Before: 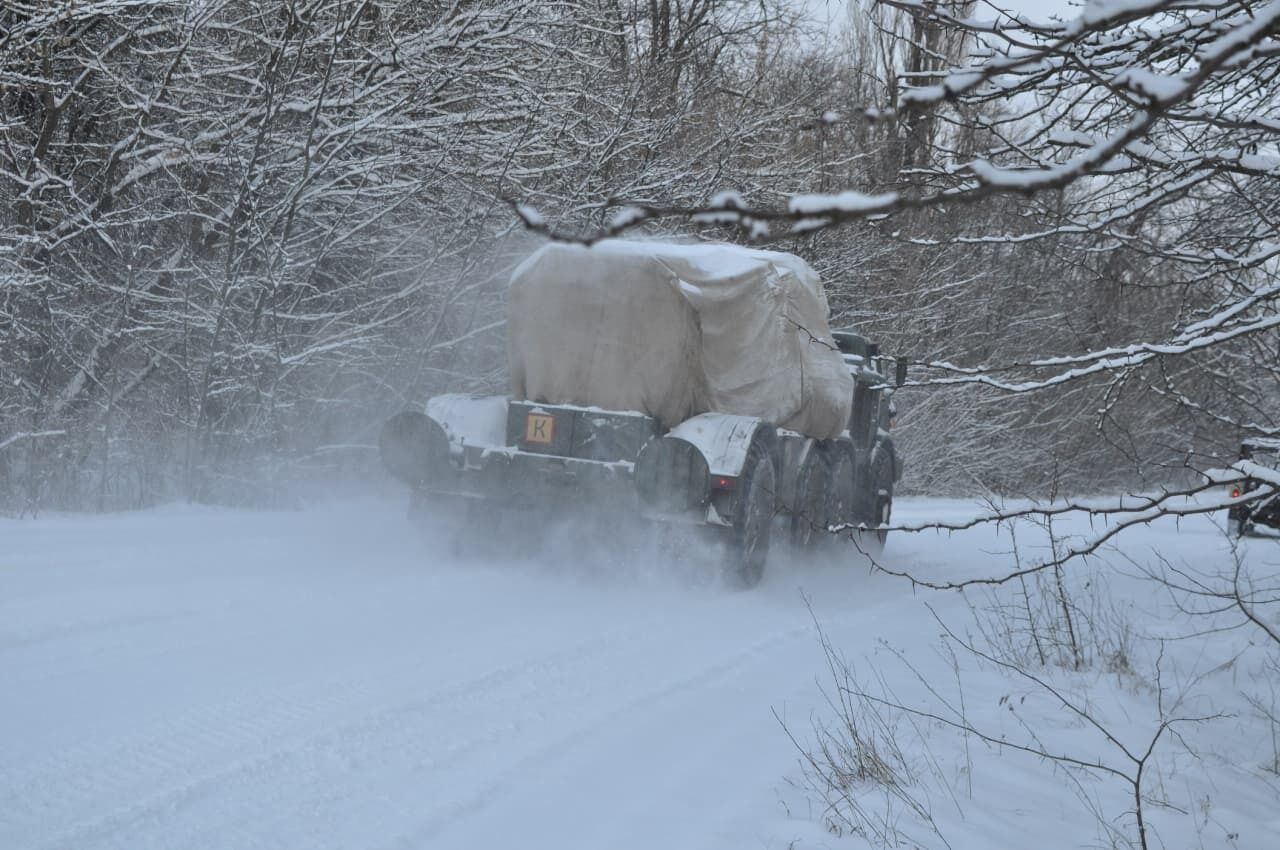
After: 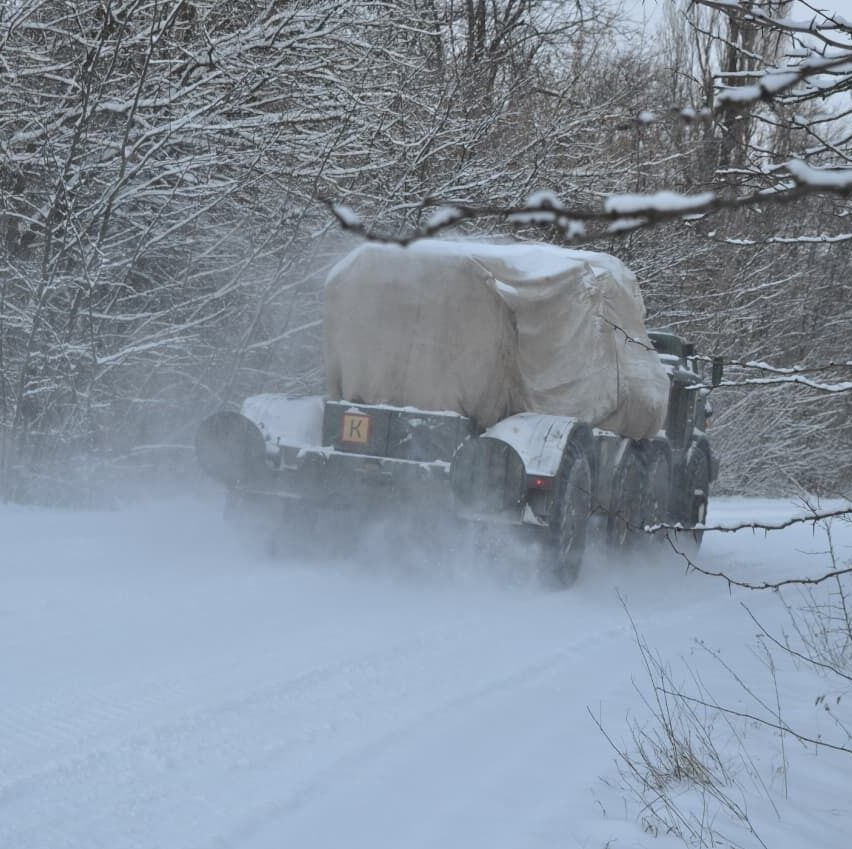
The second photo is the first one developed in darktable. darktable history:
crop and rotate: left 14.385%, right 18.977%
